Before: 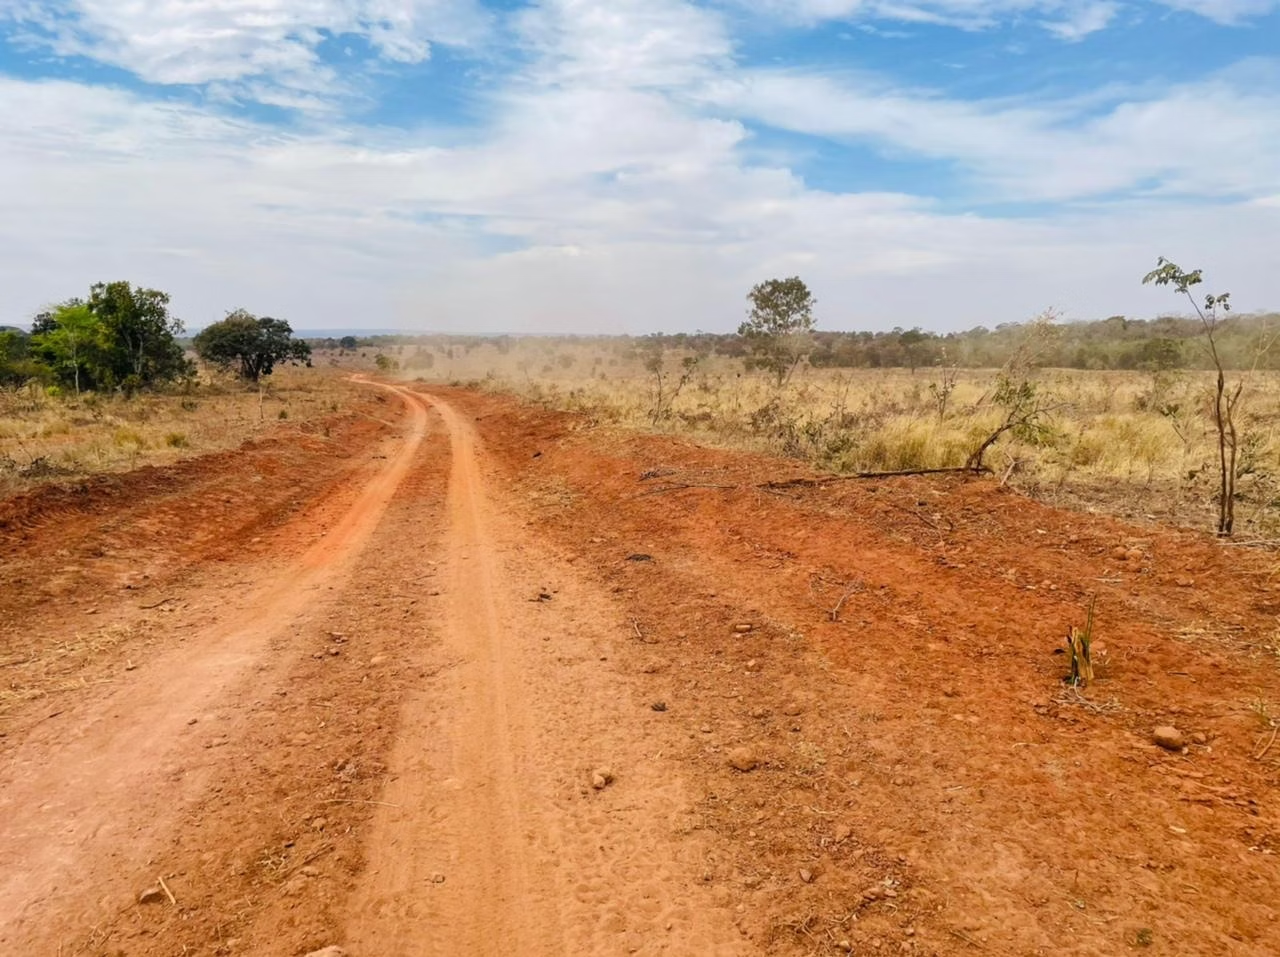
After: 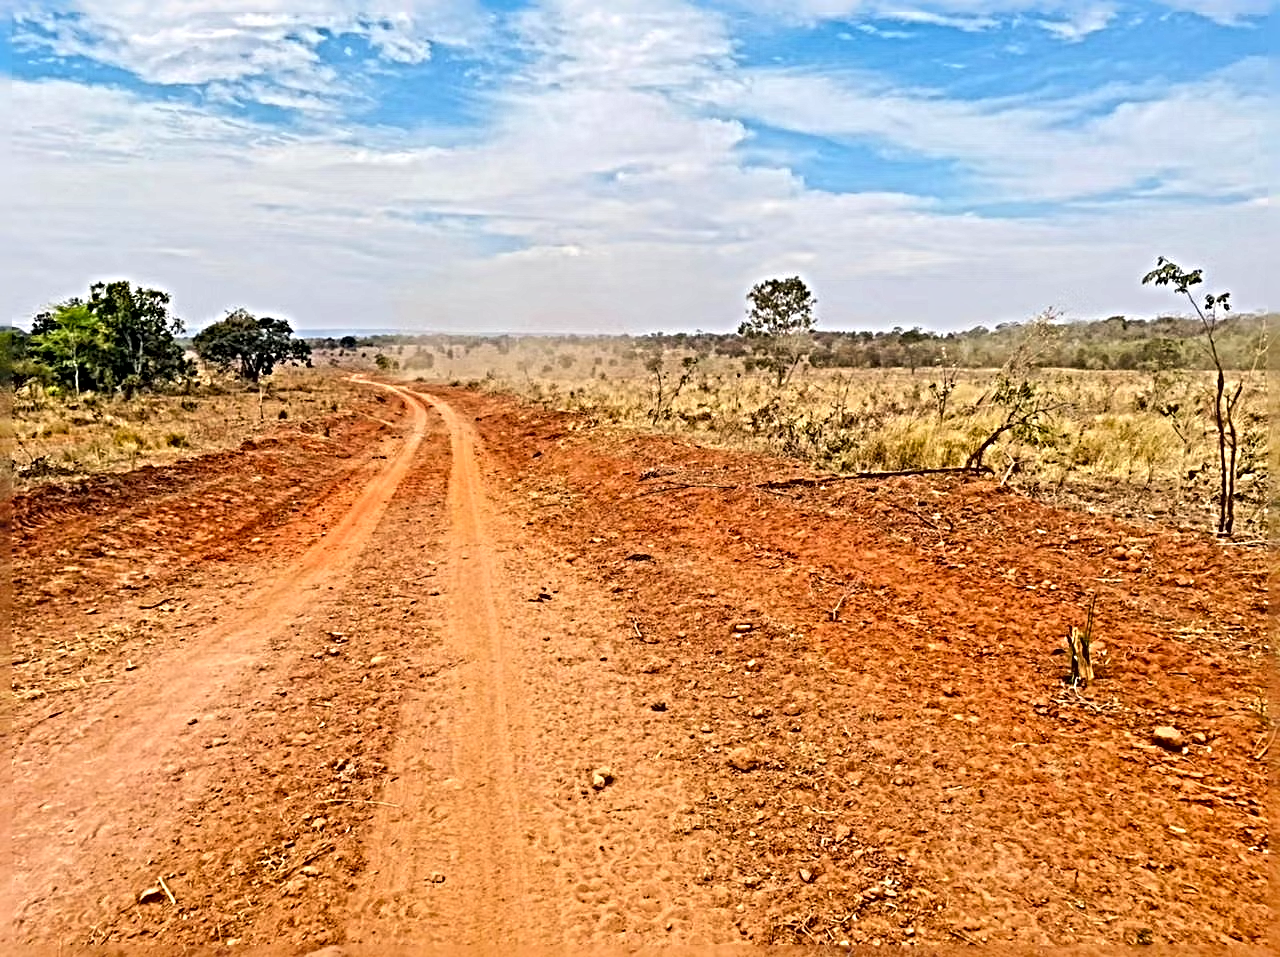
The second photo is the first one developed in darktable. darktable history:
tone curve: curves: ch0 [(0, 0) (0.003, 0.003) (0.011, 0.011) (0.025, 0.025) (0.044, 0.044) (0.069, 0.069) (0.1, 0.099) (0.136, 0.135) (0.177, 0.176) (0.224, 0.223) (0.277, 0.275) (0.335, 0.333) (0.399, 0.396) (0.468, 0.465) (0.543, 0.541) (0.623, 0.622) (0.709, 0.708) (0.801, 0.8) (0.898, 0.897) (1, 1)], preserve colors none
sharpen: radius 6.3, amount 1.8, threshold 0
contrast brightness saturation: contrast 0.07, brightness 0.08, saturation 0.18
